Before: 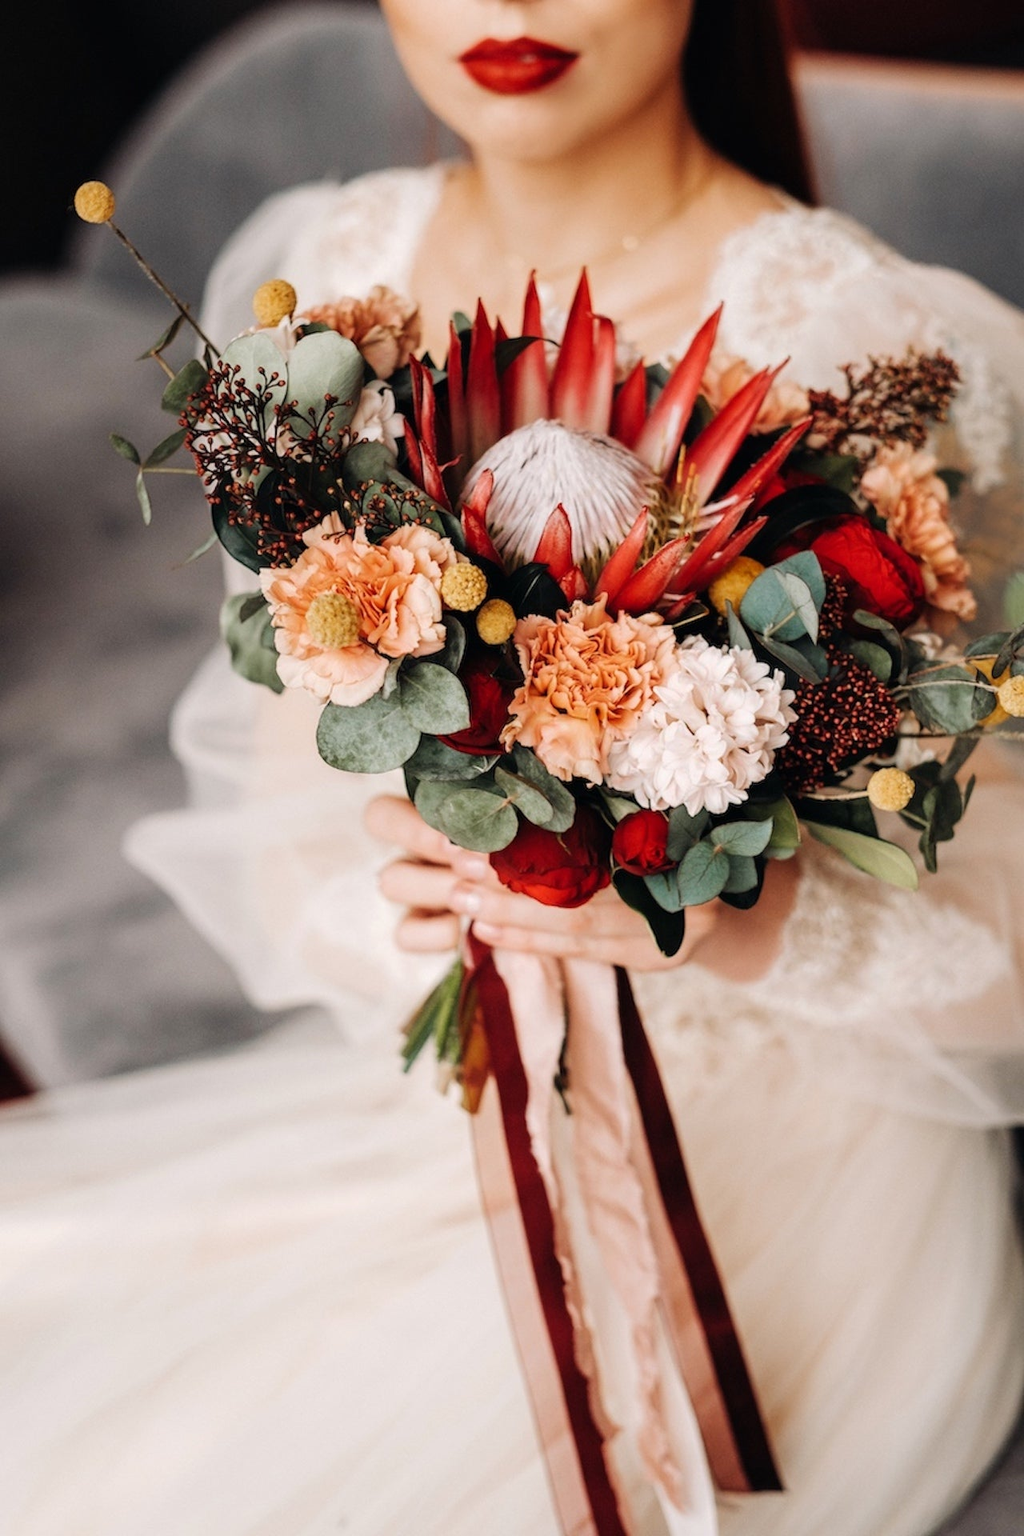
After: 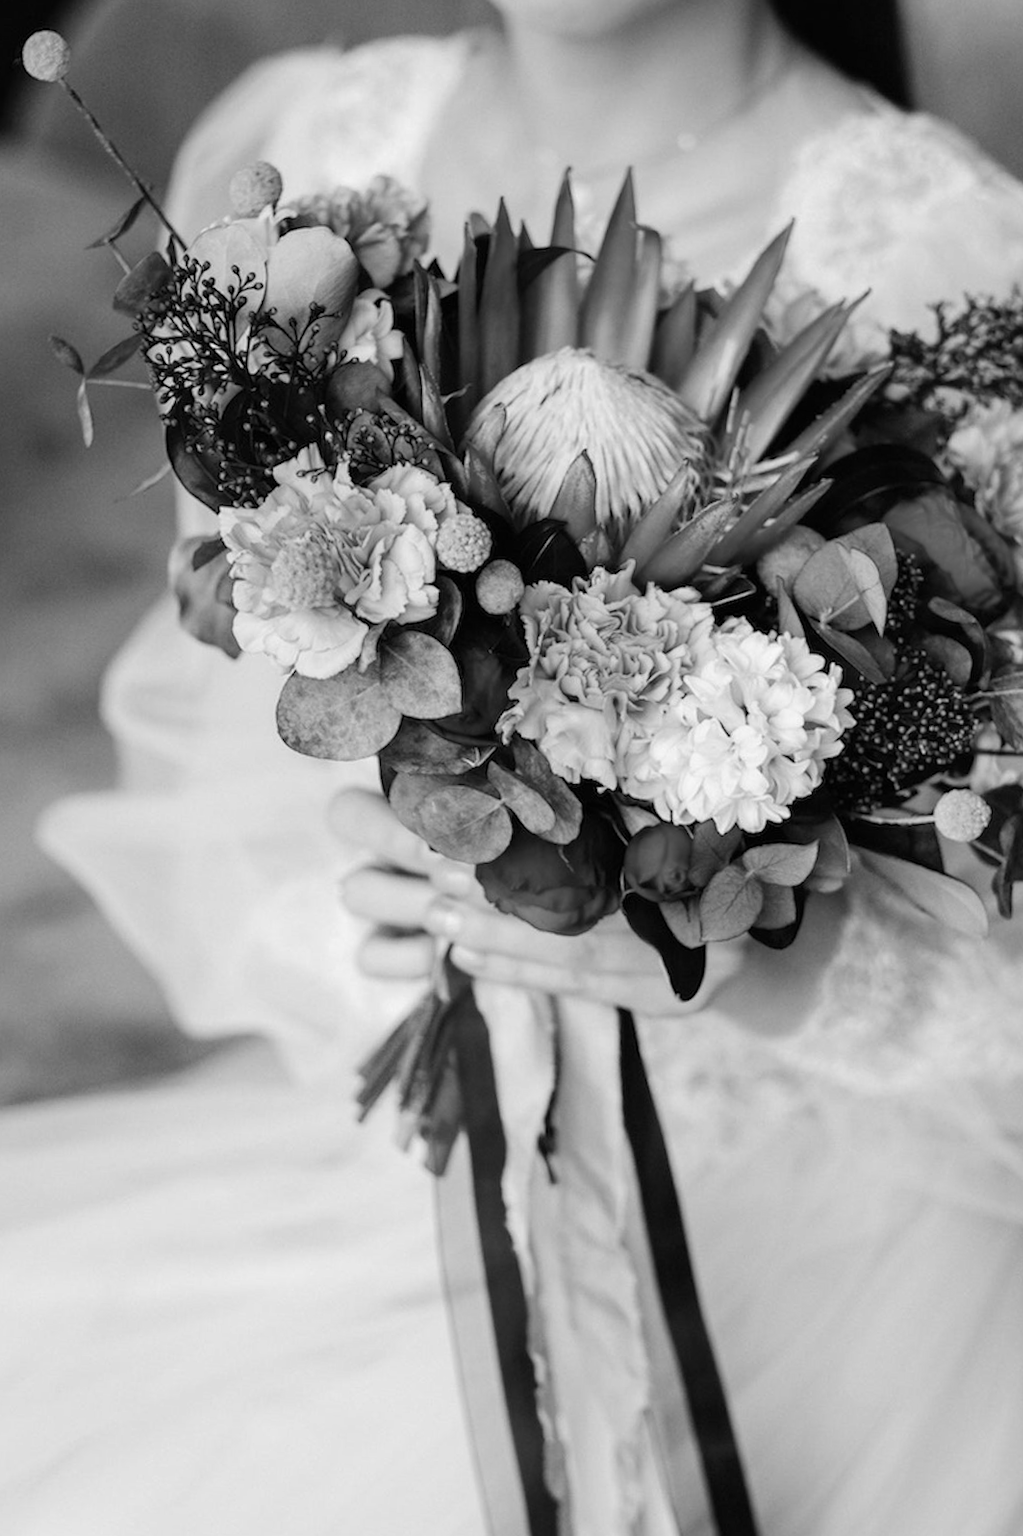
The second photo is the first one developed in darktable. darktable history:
crop and rotate: angle -3.27°, left 5.211%, top 5.211%, right 4.607%, bottom 4.607%
monochrome: on, module defaults
